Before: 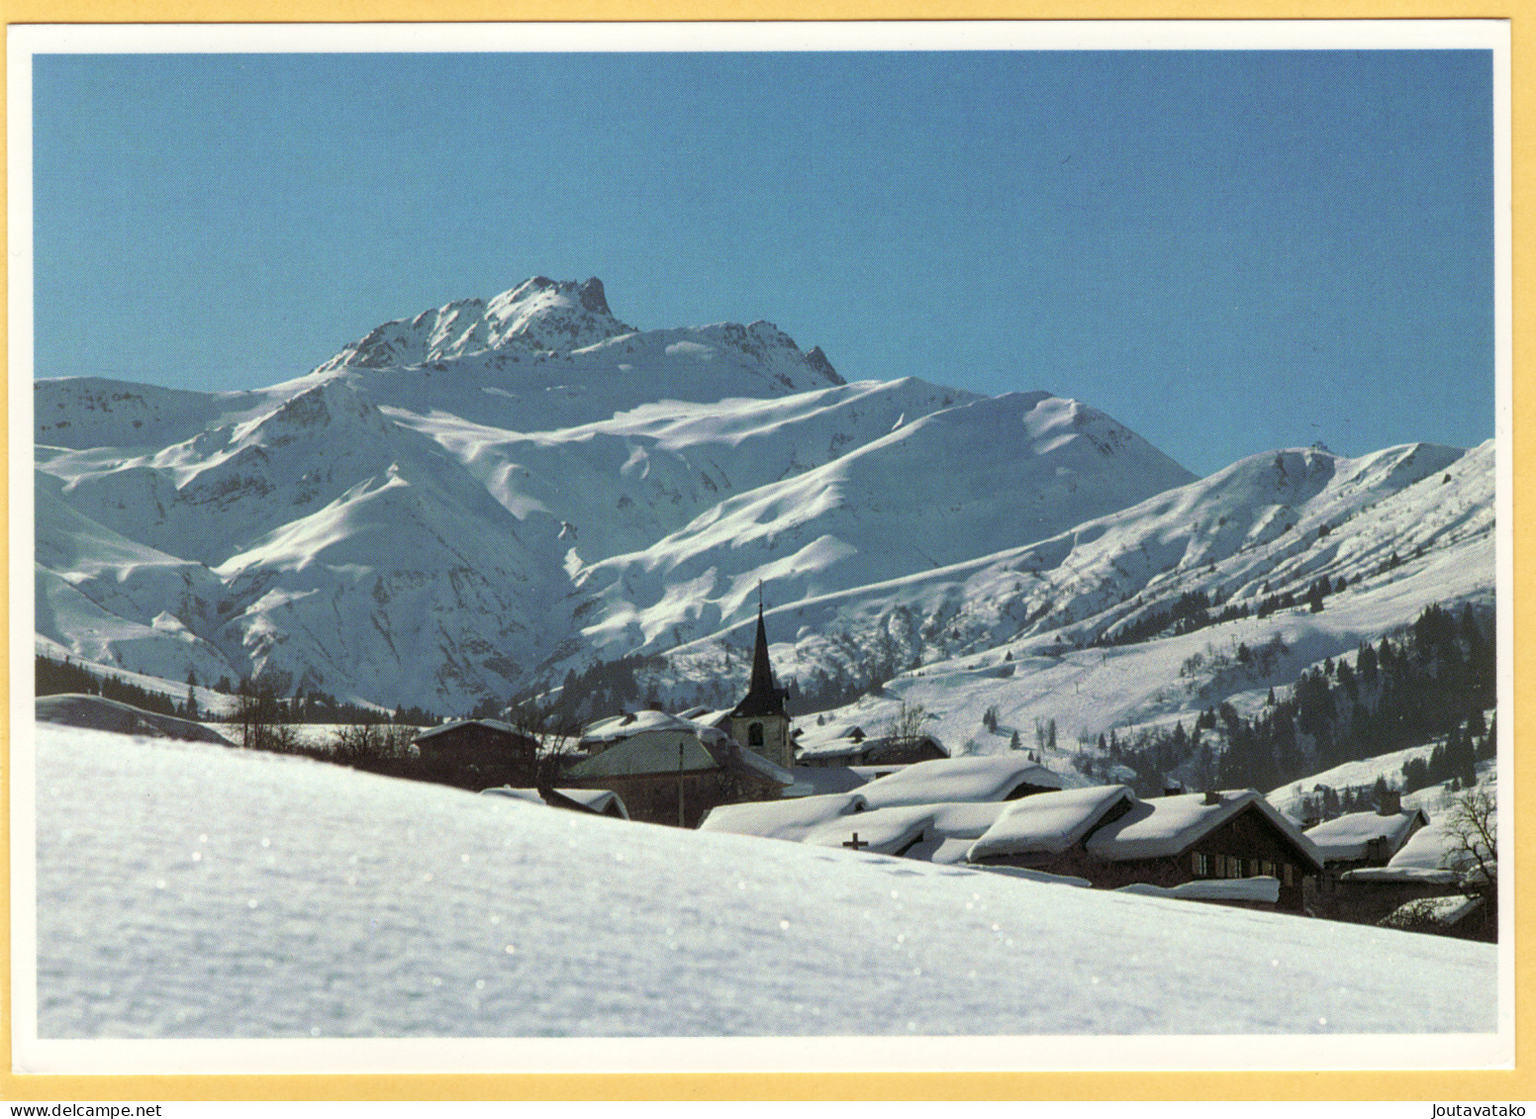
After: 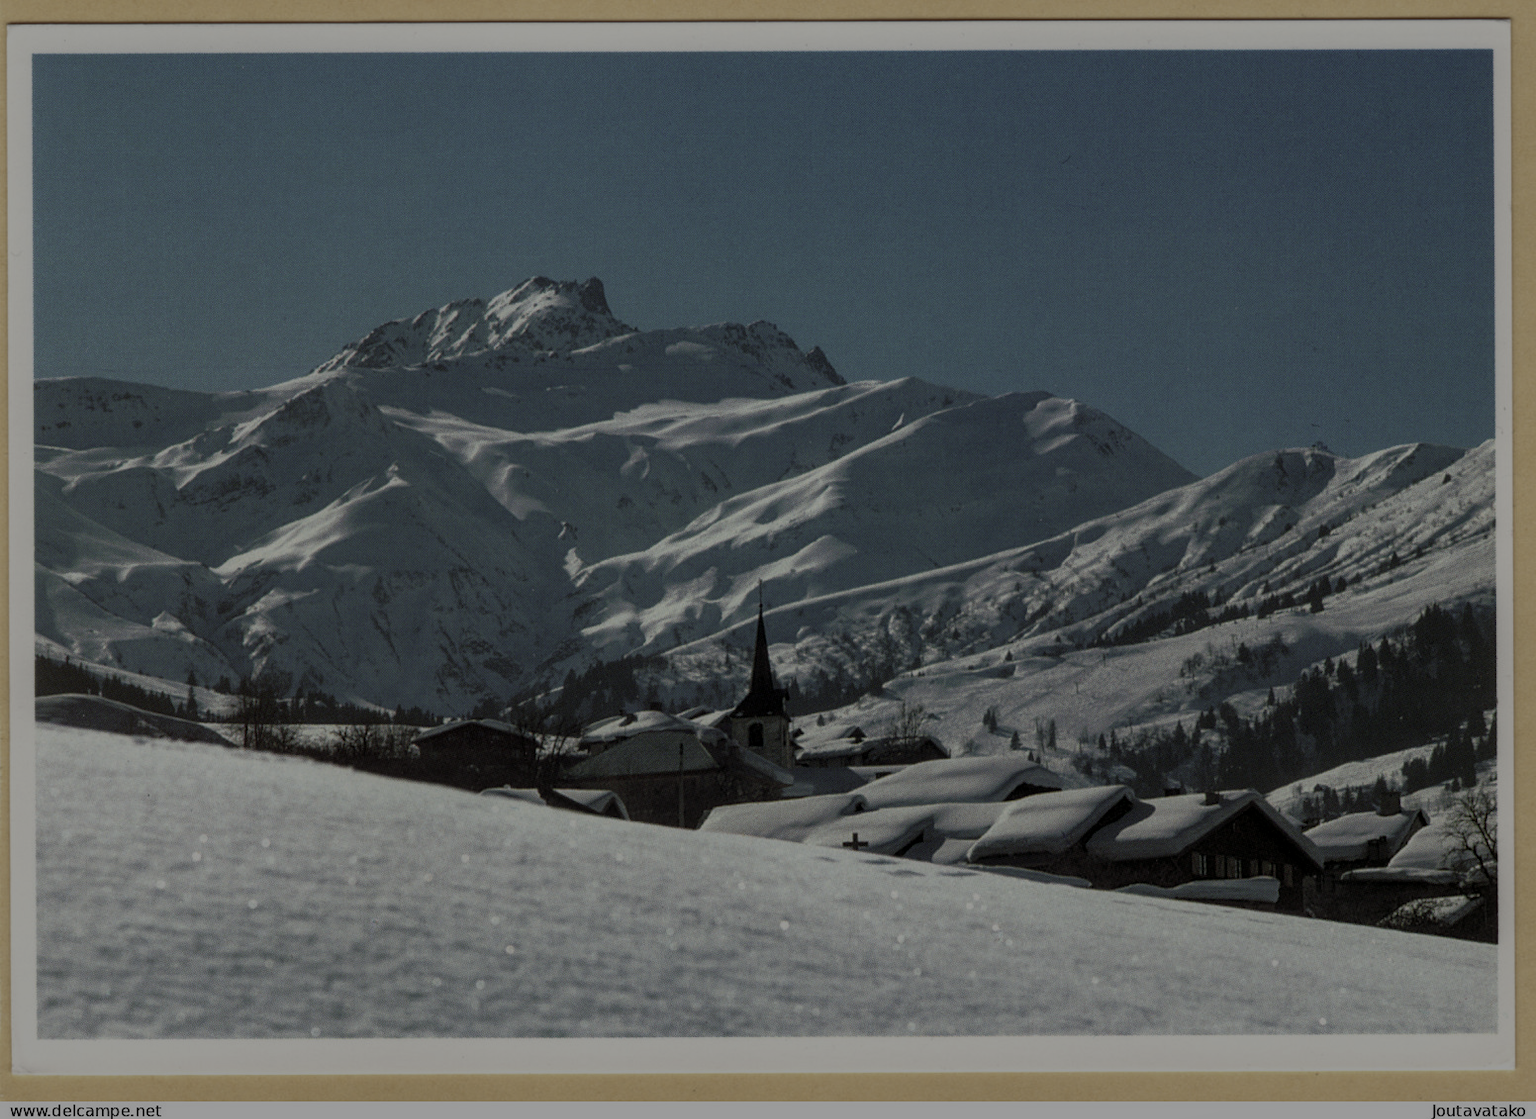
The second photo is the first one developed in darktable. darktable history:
local contrast: on, module defaults
contrast brightness saturation: contrast -0.062, saturation -0.393
tone equalizer: -8 EV -1.98 EV, -7 EV -1.98 EV, -6 EV -2 EV, -5 EV -1.96 EV, -4 EV -2 EV, -3 EV -1.98 EV, -2 EV -1.98 EV, -1 EV -1.62 EV, +0 EV -1.97 EV, edges refinement/feathering 500, mask exposure compensation -1.57 EV, preserve details no
